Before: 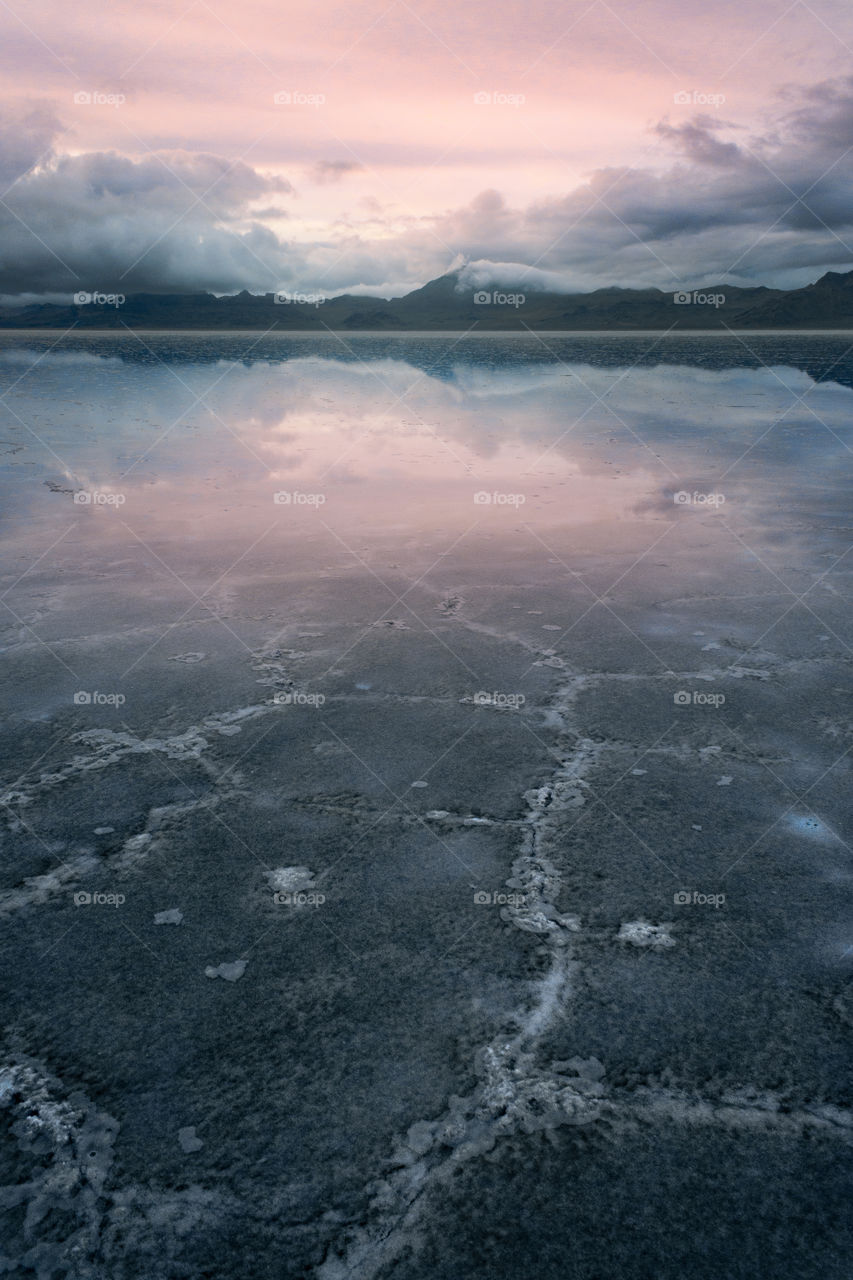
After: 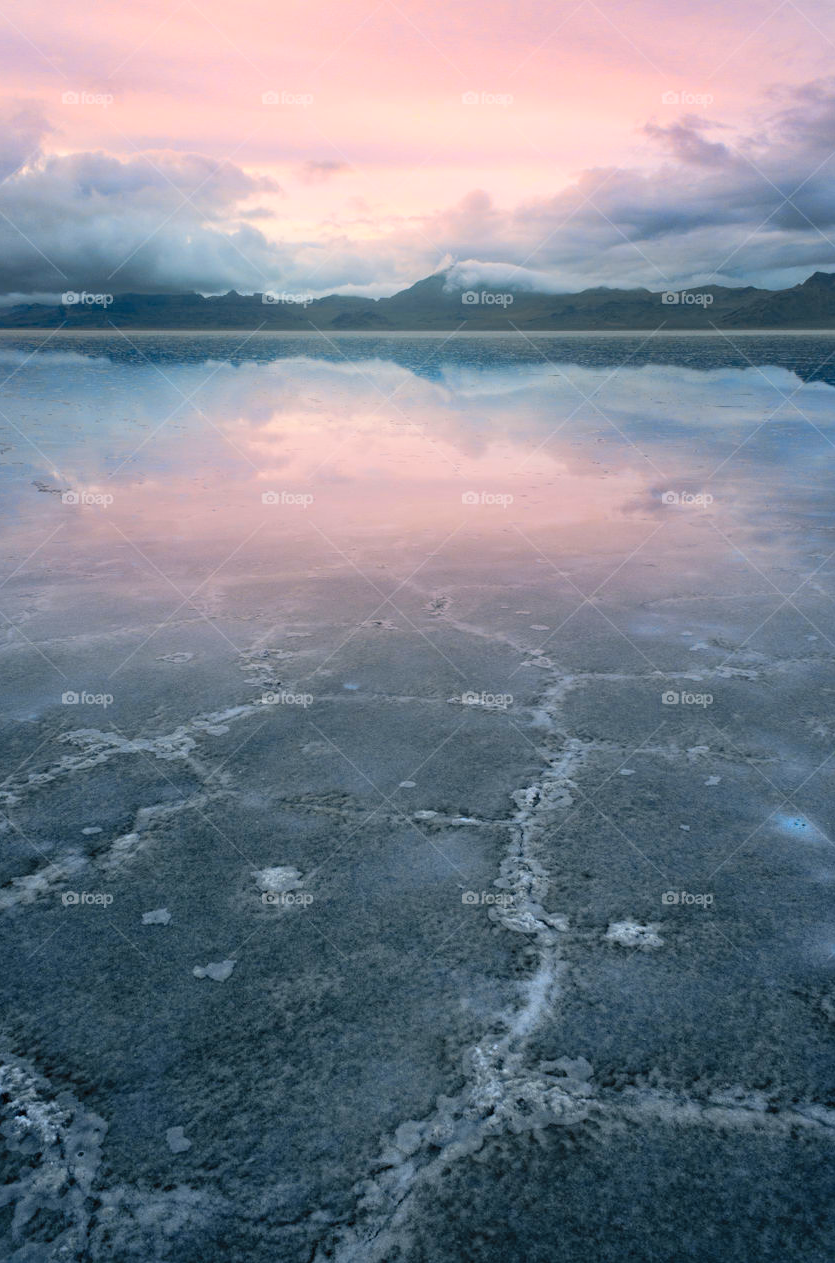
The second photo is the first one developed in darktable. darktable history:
crop and rotate: left 1.563%, right 0.531%, bottom 1.292%
contrast brightness saturation: contrast 0.065, brightness 0.174, saturation 0.418
